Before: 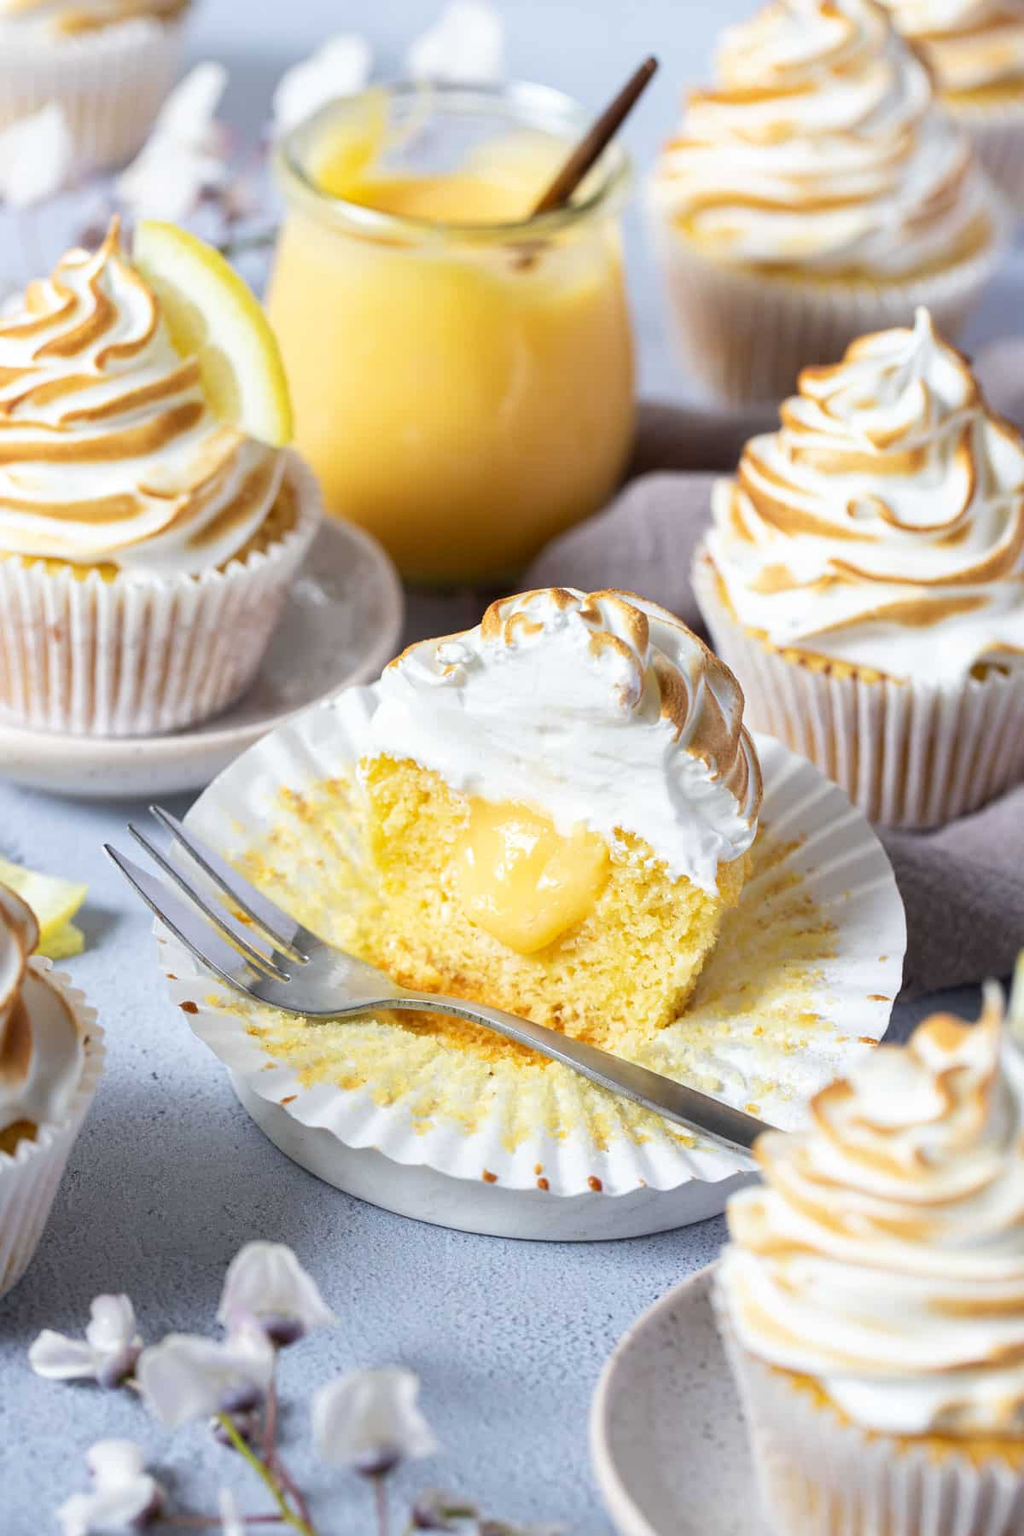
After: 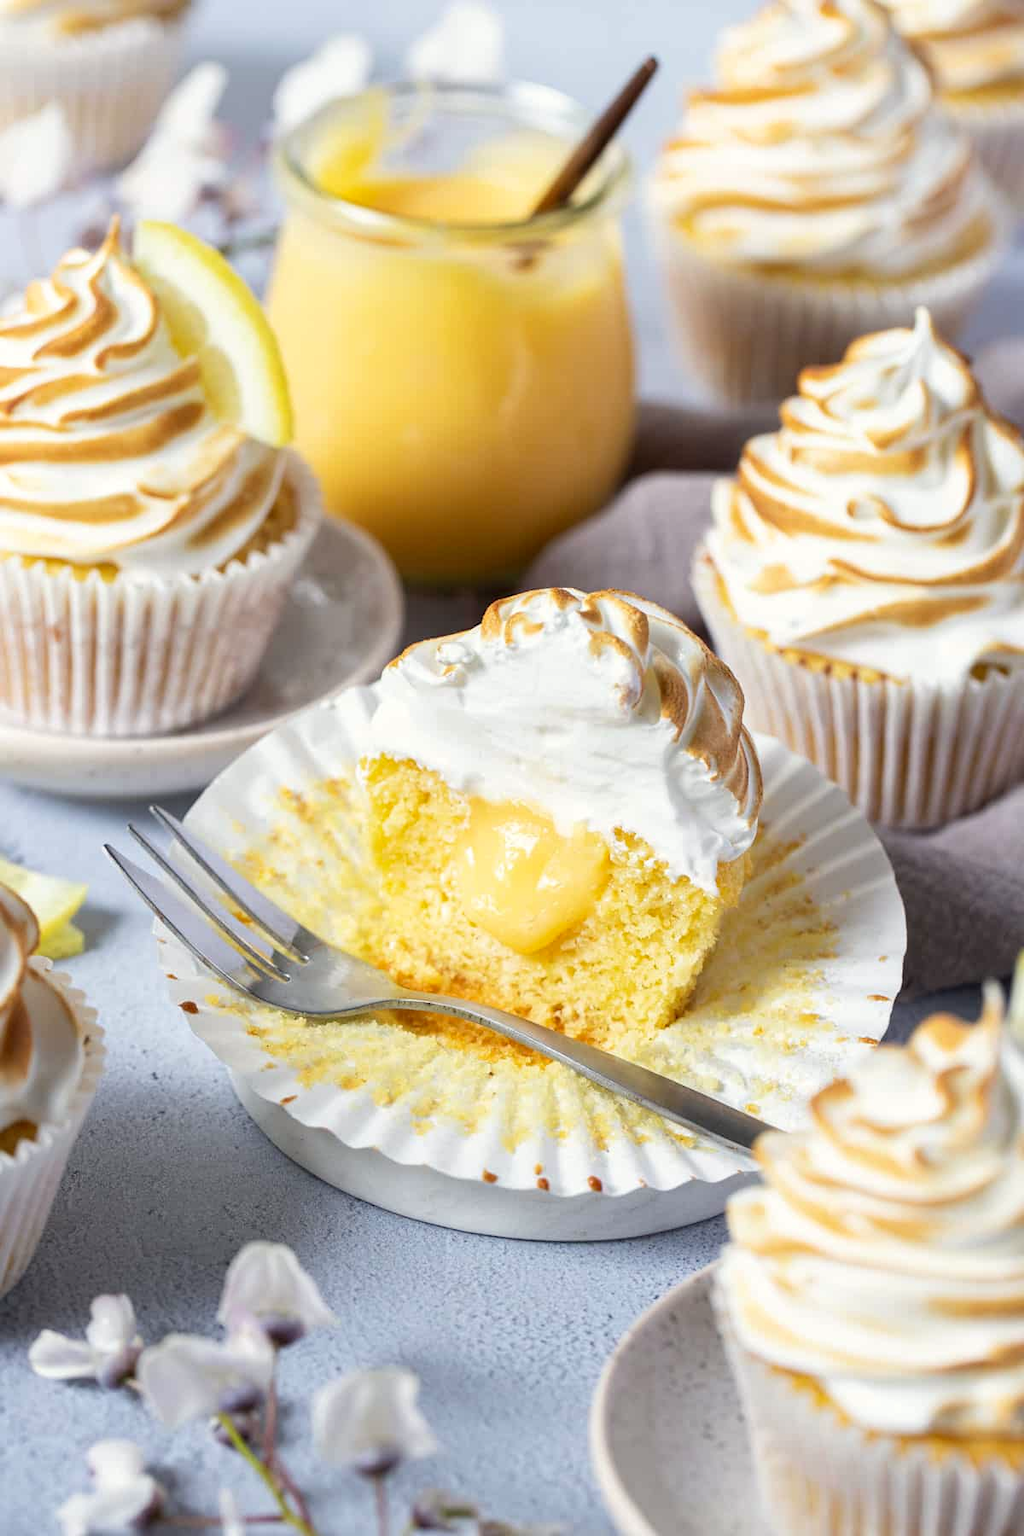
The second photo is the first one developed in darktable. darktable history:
color correction: highlights b* 2.96
